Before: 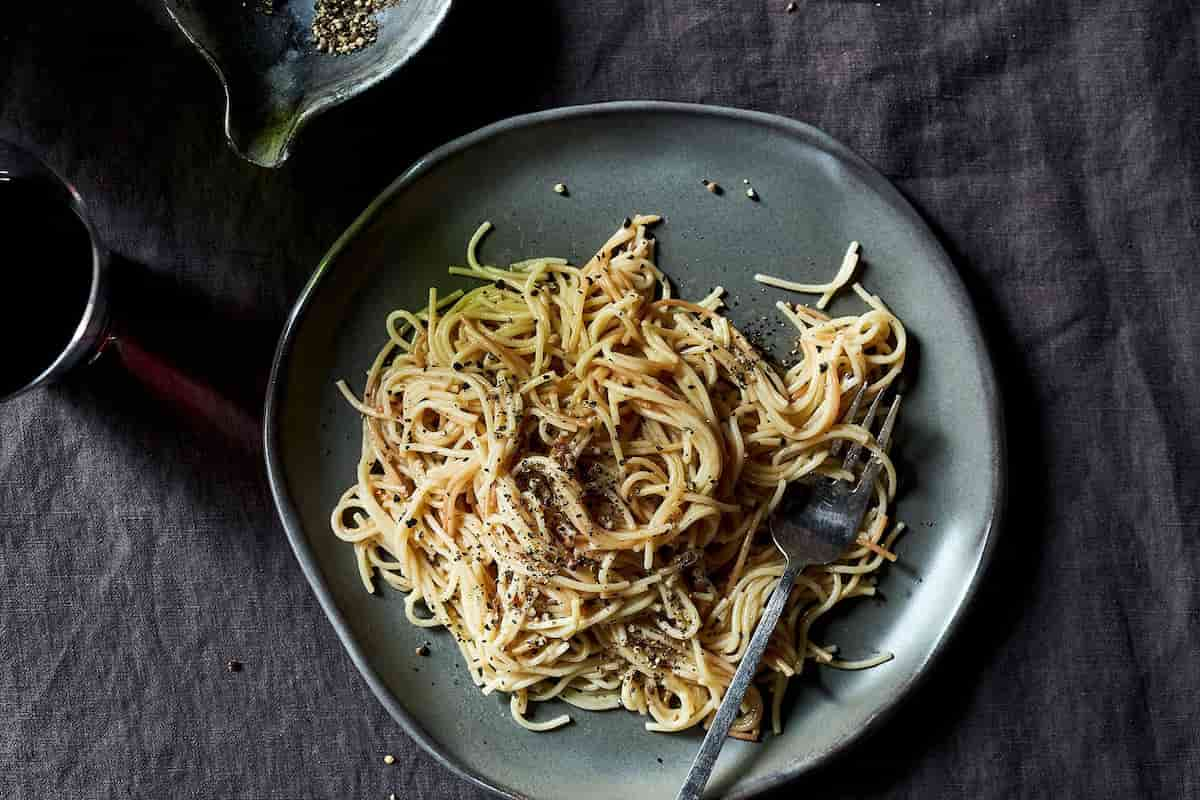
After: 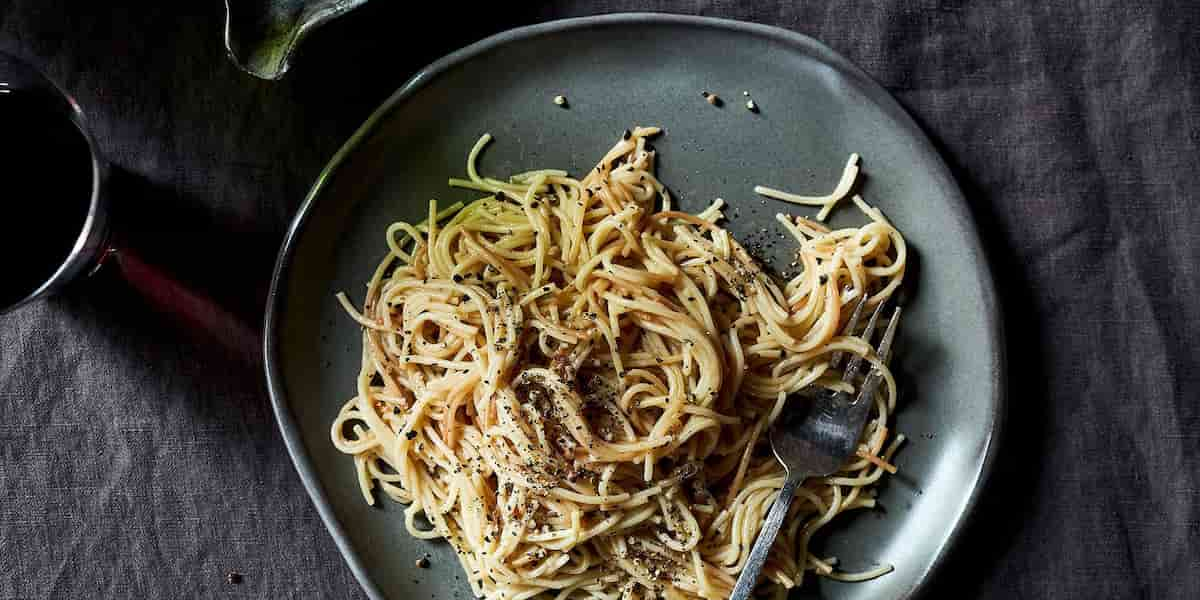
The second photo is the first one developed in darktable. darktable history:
crop: top 11.056%, bottom 13.936%
